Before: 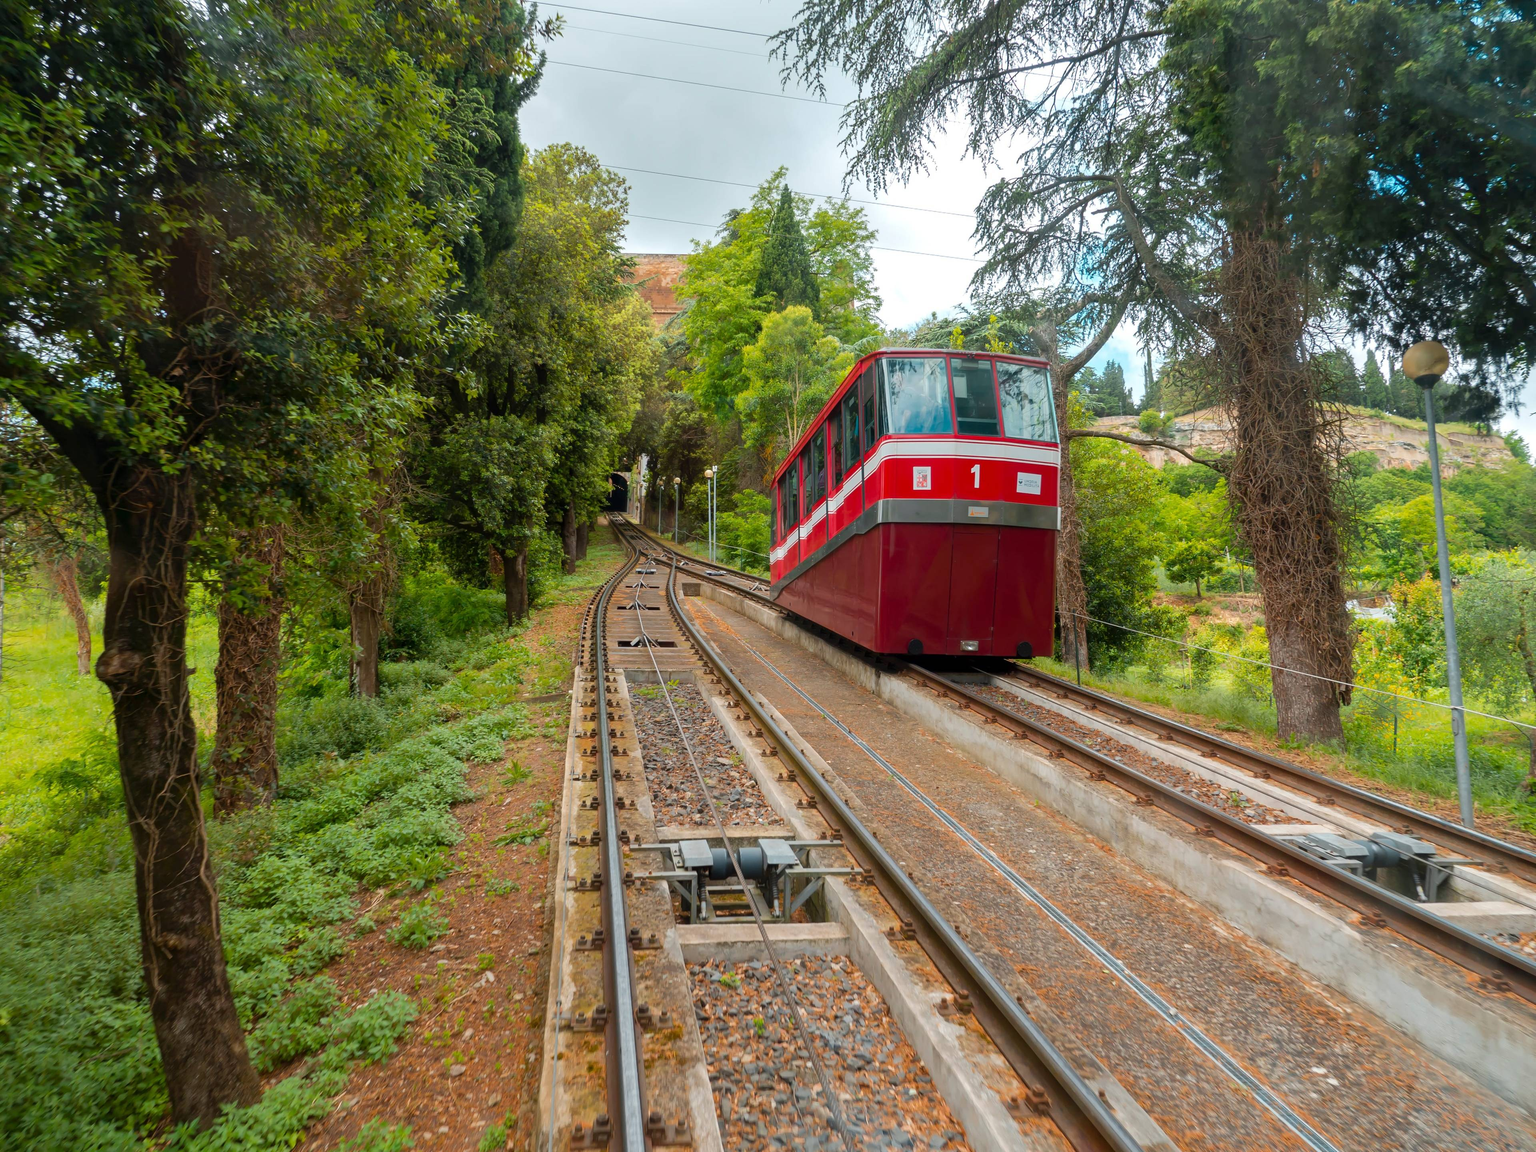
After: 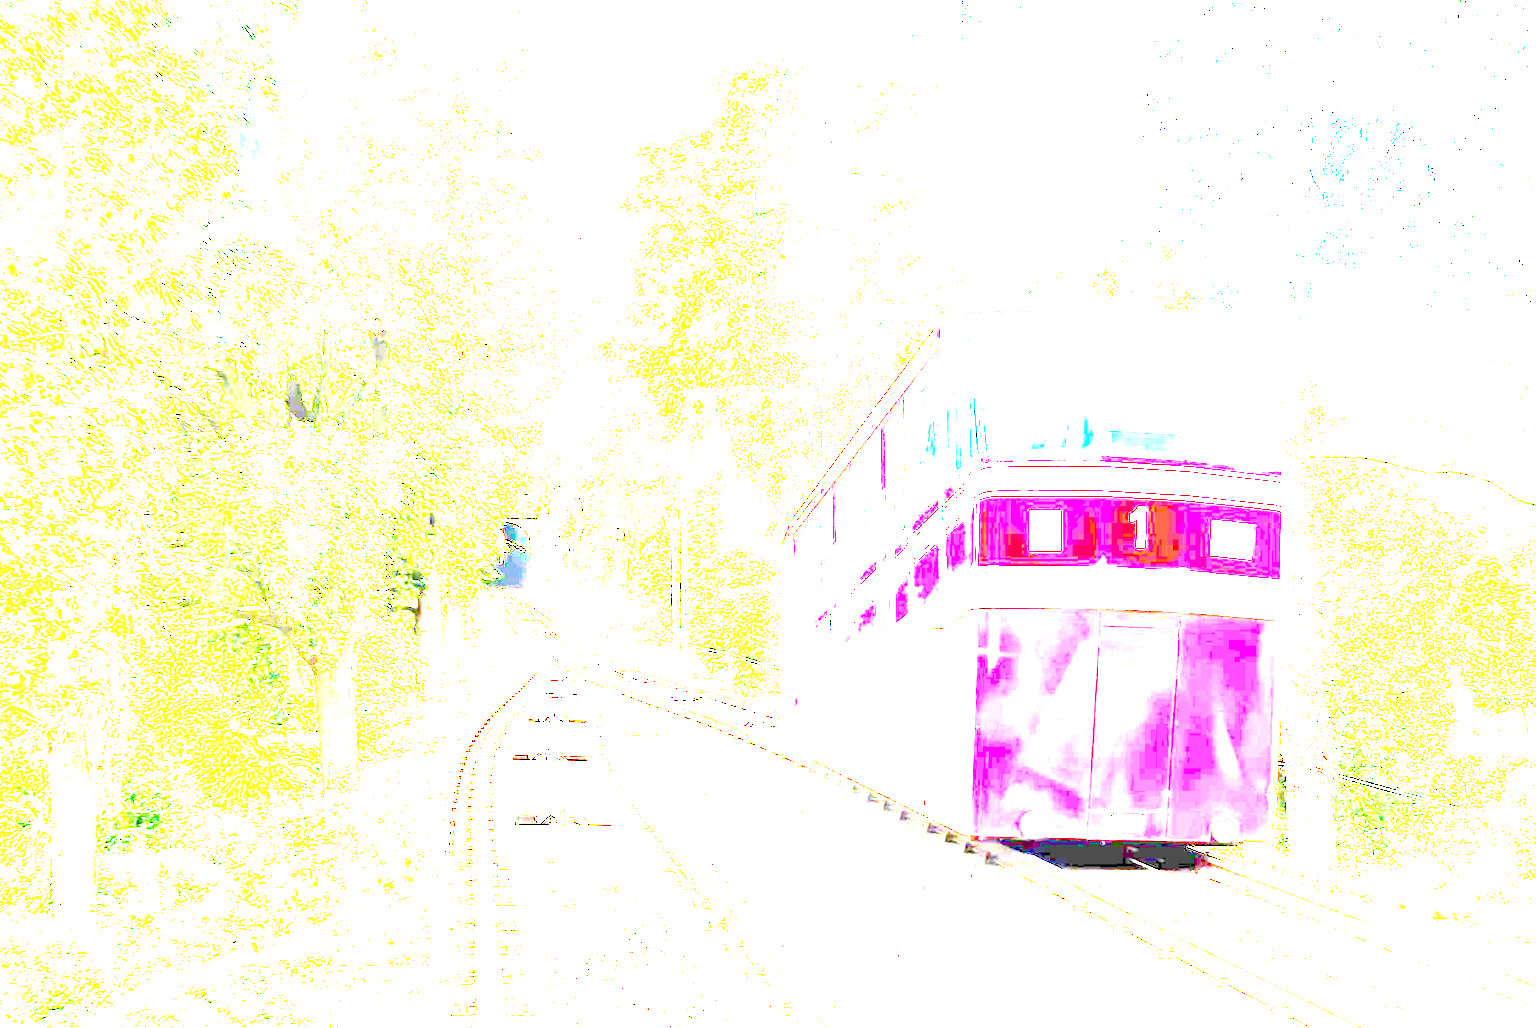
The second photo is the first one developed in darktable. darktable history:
exposure: exposure 7.93 EV, compensate highlight preservation false
crop: left 21.069%, top 15.149%, right 21.655%, bottom 33.713%
